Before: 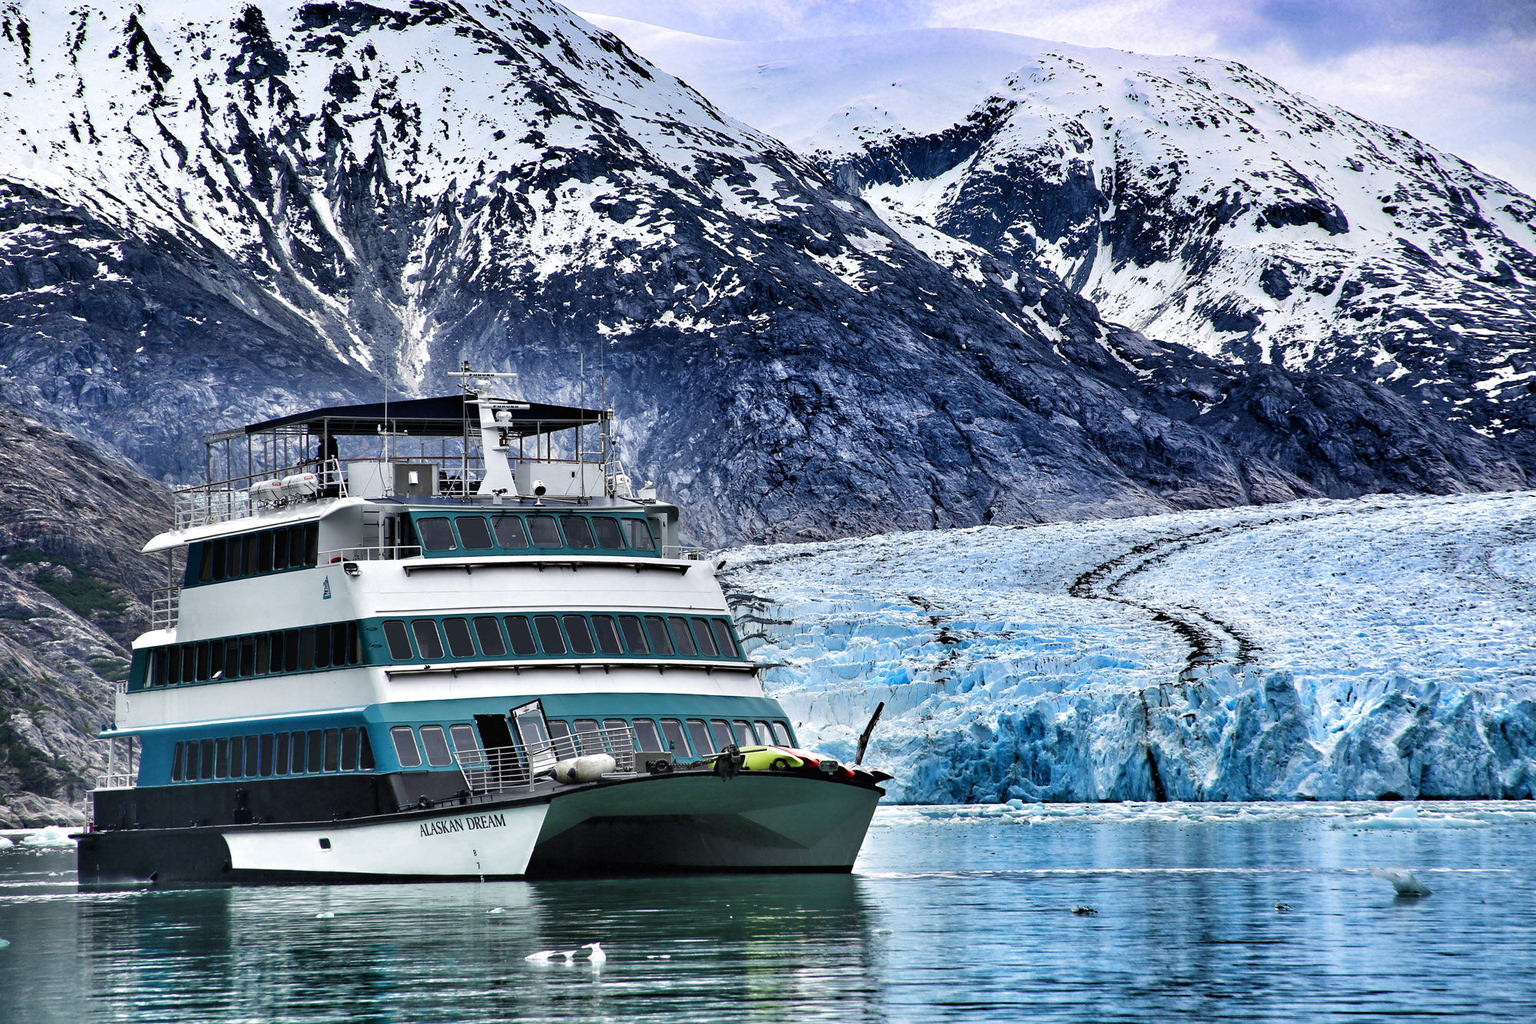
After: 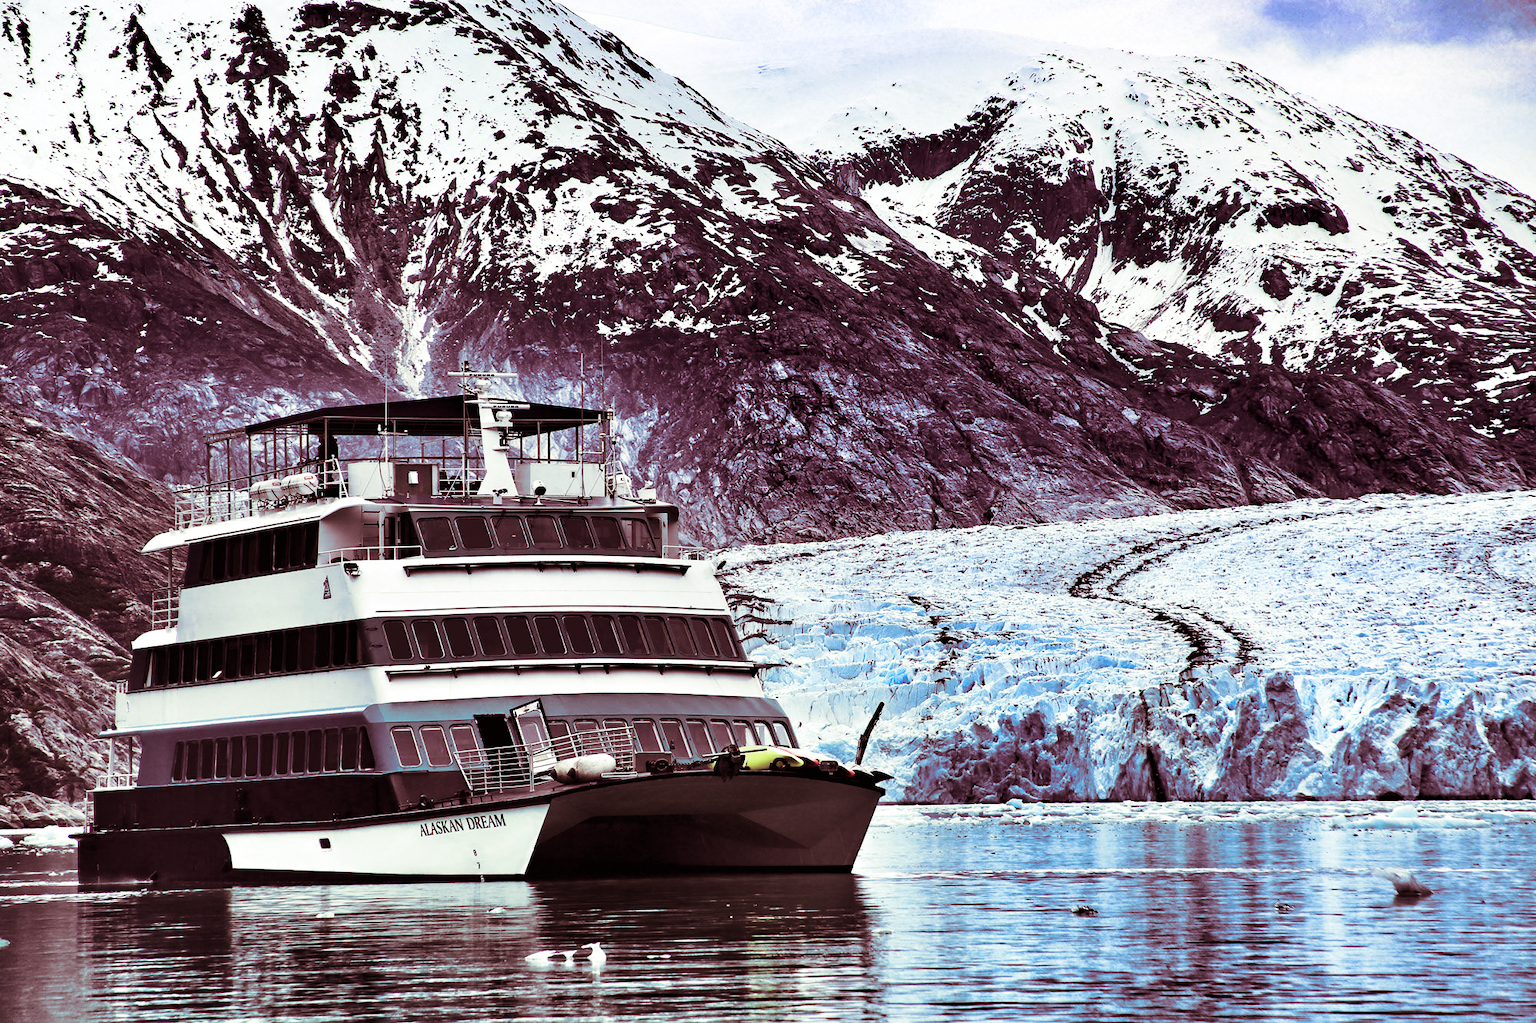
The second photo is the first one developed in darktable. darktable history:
contrast brightness saturation: contrast 0.28
split-toning: compress 20%
